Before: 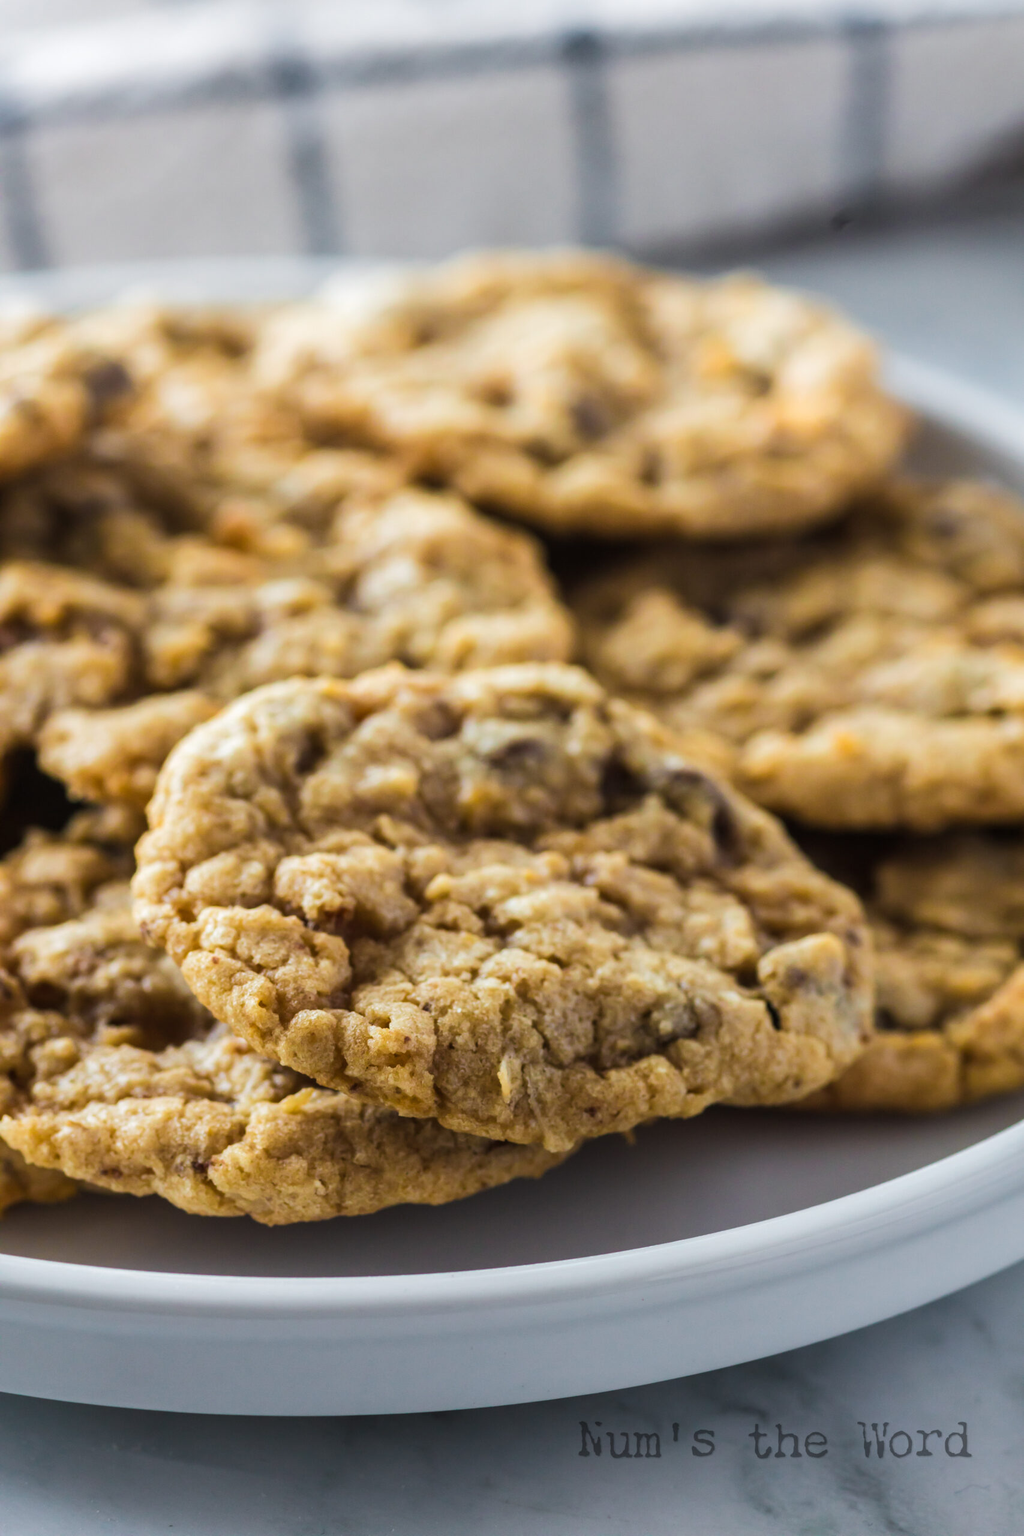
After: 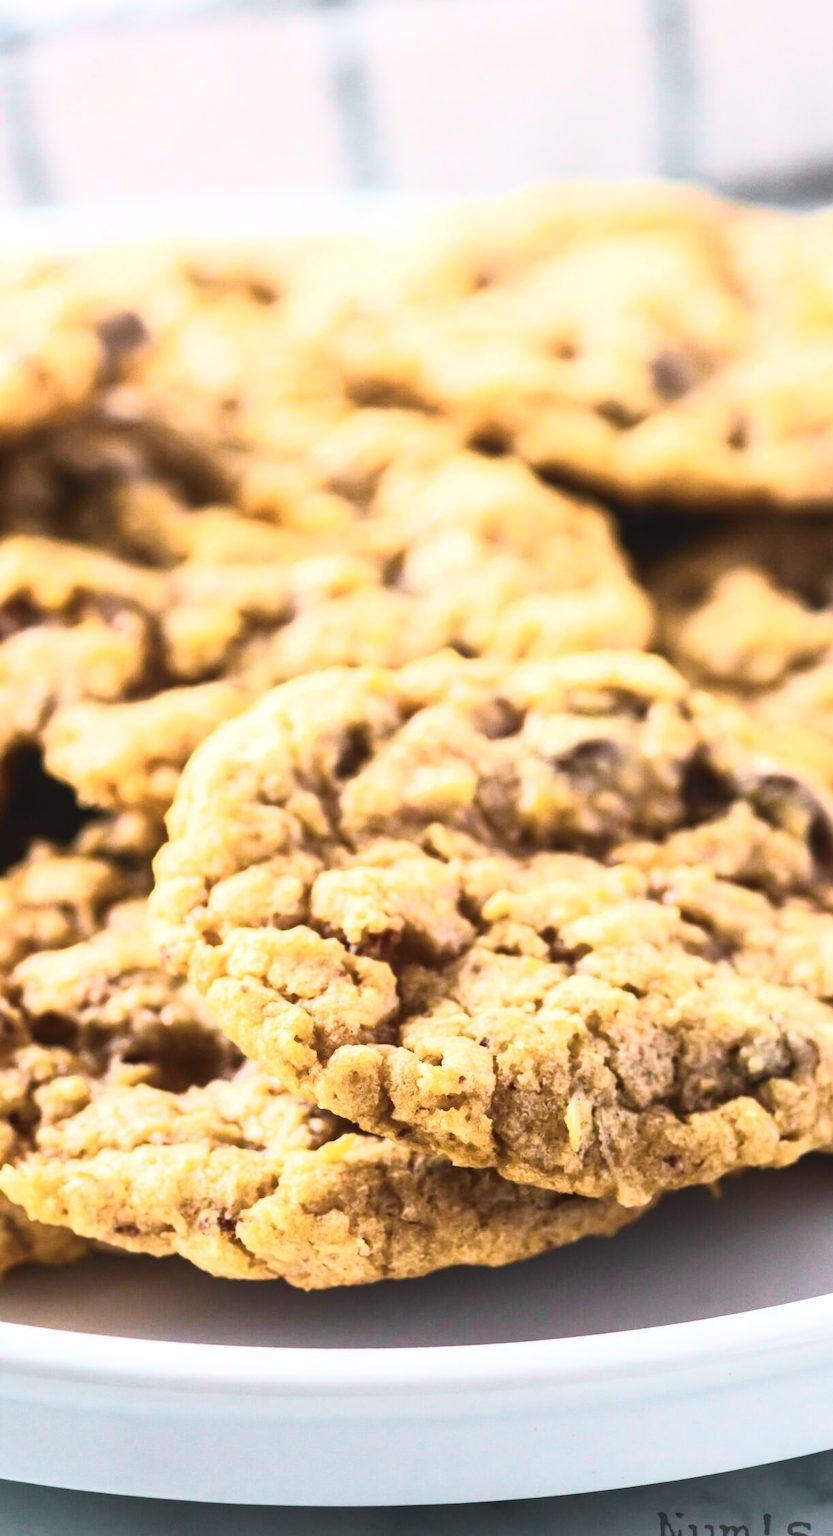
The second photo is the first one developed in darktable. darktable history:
color balance rgb: shadows lift › chroma 1%, shadows lift › hue 217.2°, power › hue 310.8°, highlights gain › chroma 1%, highlights gain › hue 54°, global offset › luminance 0.5%, global offset › hue 171.6°, perceptual saturation grading › global saturation 14.09%, perceptual saturation grading › highlights -25%, perceptual saturation grading › shadows 30%, perceptual brilliance grading › highlights 13.42%, perceptual brilliance grading › mid-tones 8.05%, perceptual brilliance grading › shadows -17.45%, global vibrance 25%
tone curve: curves: ch0 [(0.003, 0) (0.066, 0.023) (0.149, 0.094) (0.264, 0.238) (0.395, 0.421) (0.517, 0.56) (0.688, 0.743) (0.813, 0.846) (1, 1)]; ch1 [(0, 0) (0.164, 0.115) (0.337, 0.332) (0.39, 0.398) (0.464, 0.461) (0.501, 0.5) (0.521, 0.535) (0.571, 0.588) (0.652, 0.681) (0.733, 0.749) (0.811, 0.796) (1, 1)]; ch2 [(0, 0) (0.337, 0.382) (0.464, 0.476) (0.501, 0.502) (0.527, 0.54) (0.556, 0.567) (0.6, 0.59) (0.687, 0.675) (1, 1)], color space Lab, independent channels, preserve colors none
contrast brightness saturation: contrast 0.39, brightness 0.53
crop: top 5.803%, right 27.864%, bottom 5.804%
